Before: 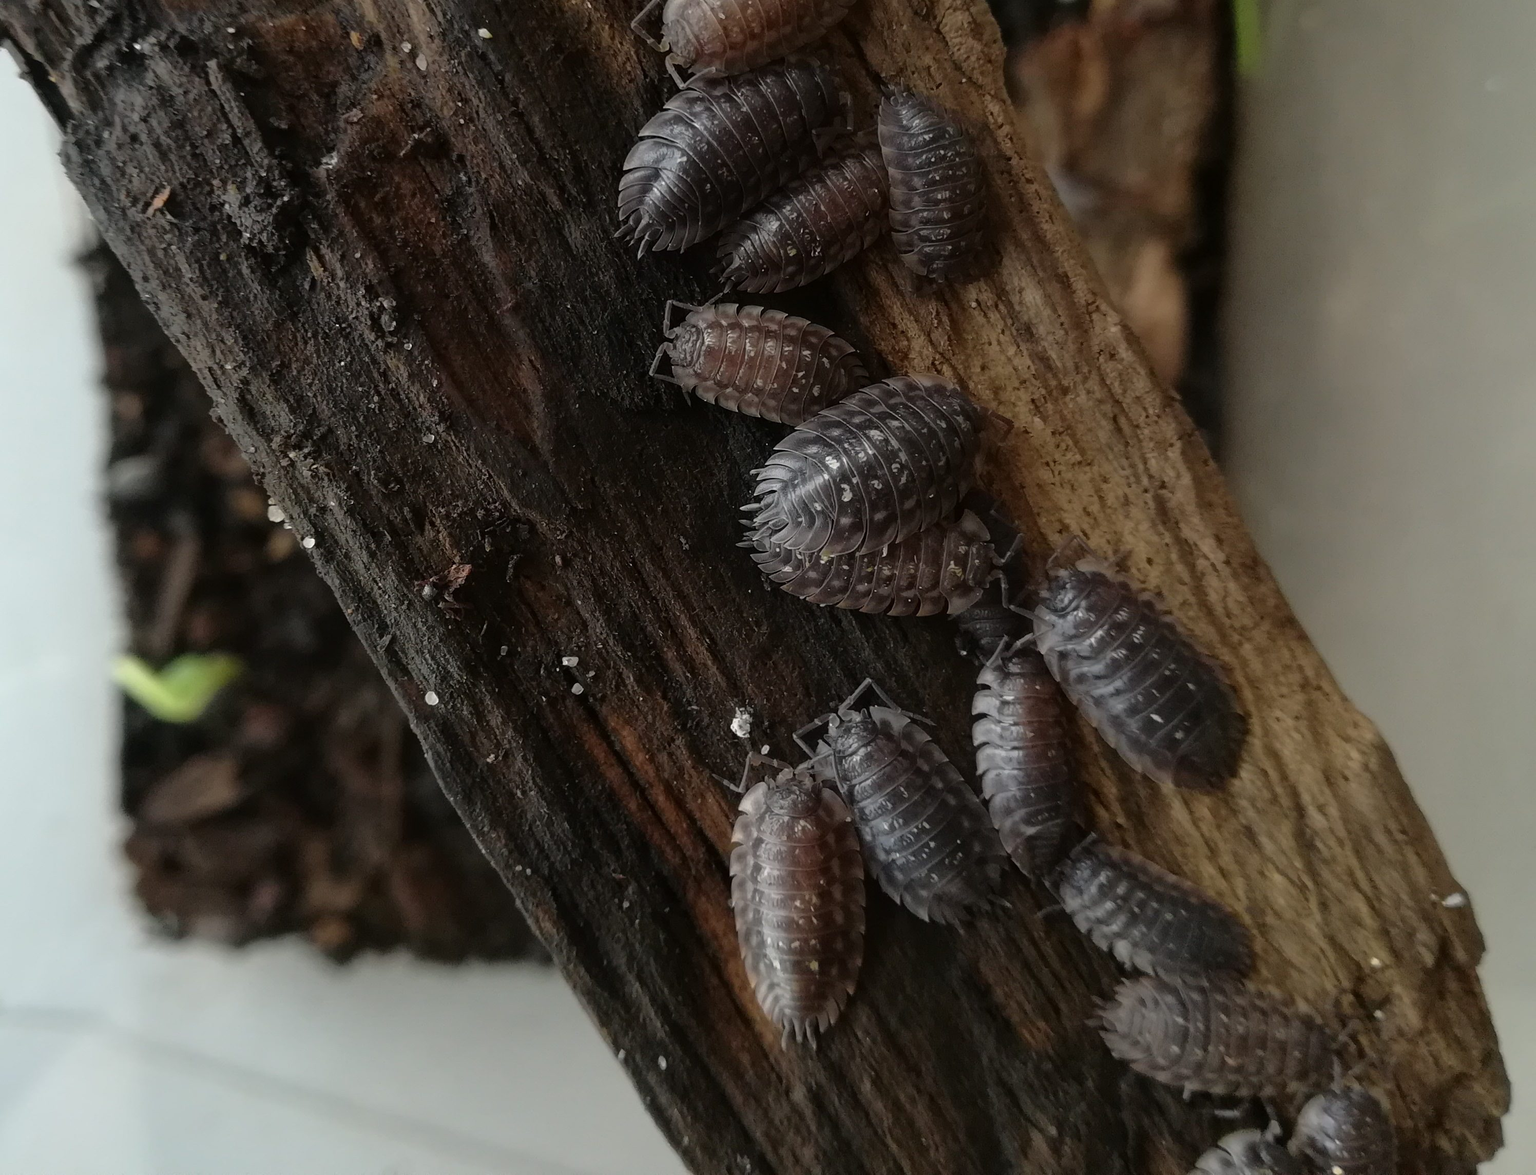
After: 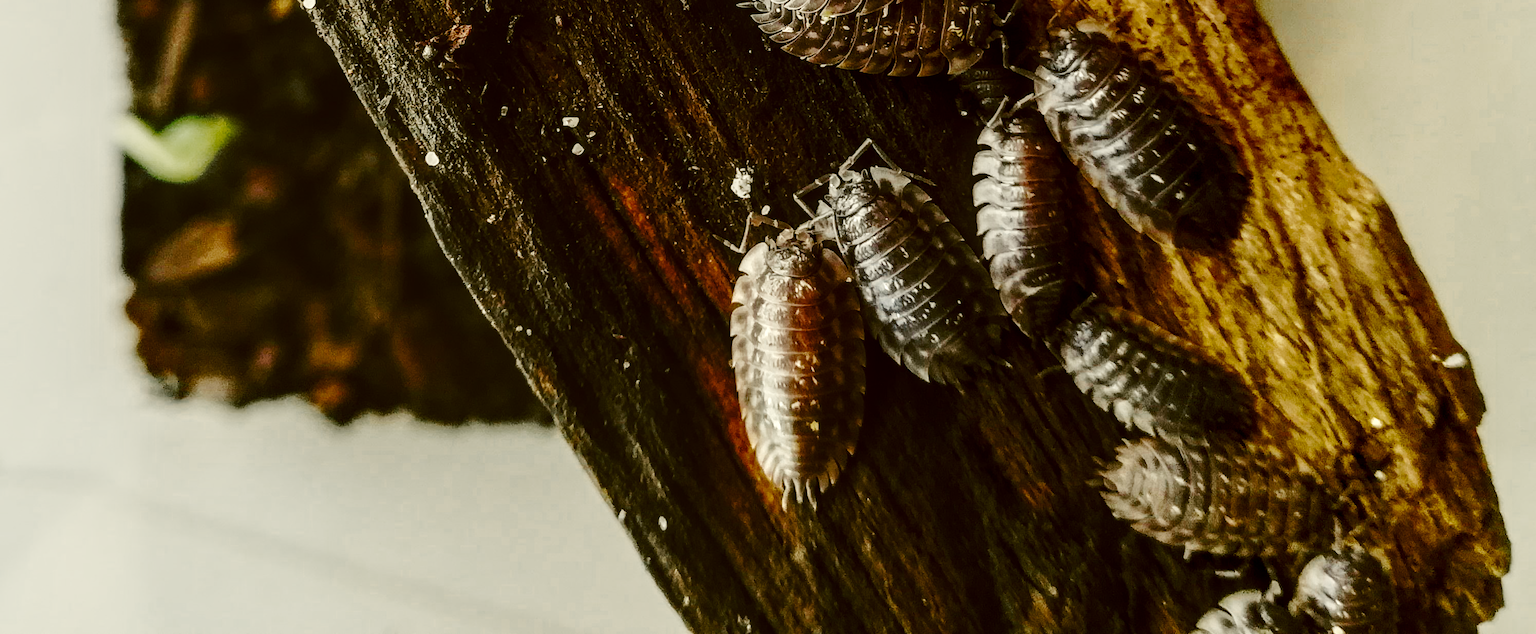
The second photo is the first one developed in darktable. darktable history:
tone curve: curves: ch0 [(0, 0.011) (0.104, 0.085) (0.236, 0.234) (0.398, 0.507) (0.498, 0.621) (0.65, 0.757) (0.835, 0.883) (1, 0.961)]; ch1 [(0, 0) (0.353, 0.344) (0.43, 0.401) (0.479, 0.476) (0.502, 0.502) (0.54, 0.542) (0.602, 0.613) (0.638, 0.668) (0.693, 0.727) (1, 1)]; ch2 [(0, 0) (0.34, 0.314) (0.434, 0.43) (0.5, 0.506) (0.521, 0.54) (0.54, 0.56) (0.595, 0.613) (0.644, 0.729) (1, 1)], preserve colors none
crop and rotate: top 45.964%, right 0.004%
local contrast: detail 150%
base curve: curves: ch0 [(0, 0) (0.032, 0.025) (0.121, 0.166) (0.206, 0.329) (0.605, 0.79) (1, 1)], preserve colors none
color correction: highlights a* -1.29, highlights b* 10.46, shadows a* 0.629, shadows b* 19.64
color zones: curves: ch0 [(0.11, 0.396) (0.195, 0.36) (0.25, 0.5) (0.303, 0.412) (0.357, 0.544) (0.75, 0.5) (0.967, 0.328)]; ch1 [(0, 0.468) (0.112, 0.512) (0.202, 0.6) (0.25, 0.5) (0.307, 0.352) (0.357, 0.544) (0.75, 0.5) (0.963, 0.524)]
